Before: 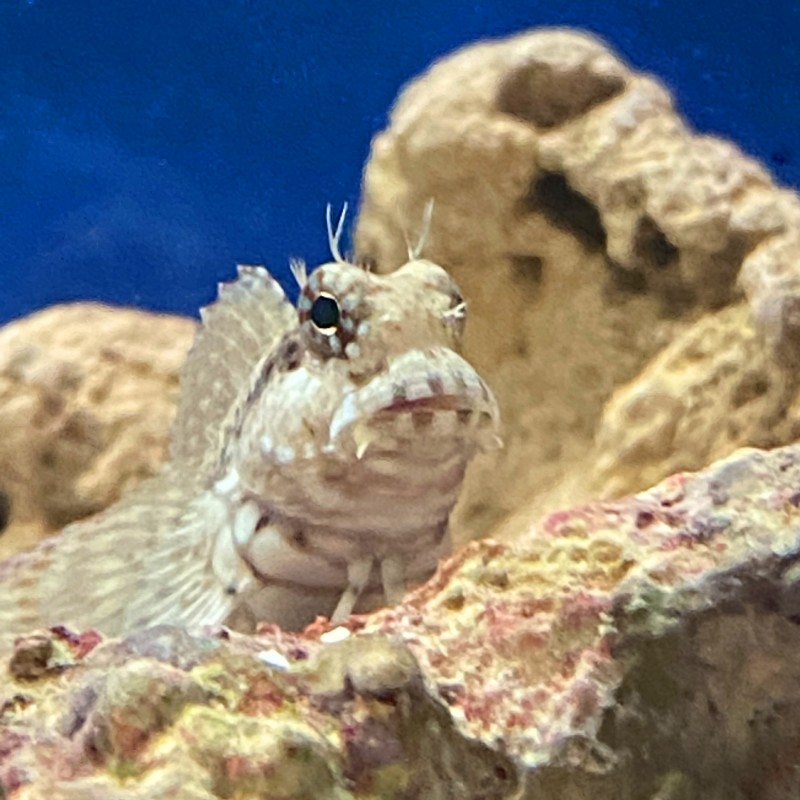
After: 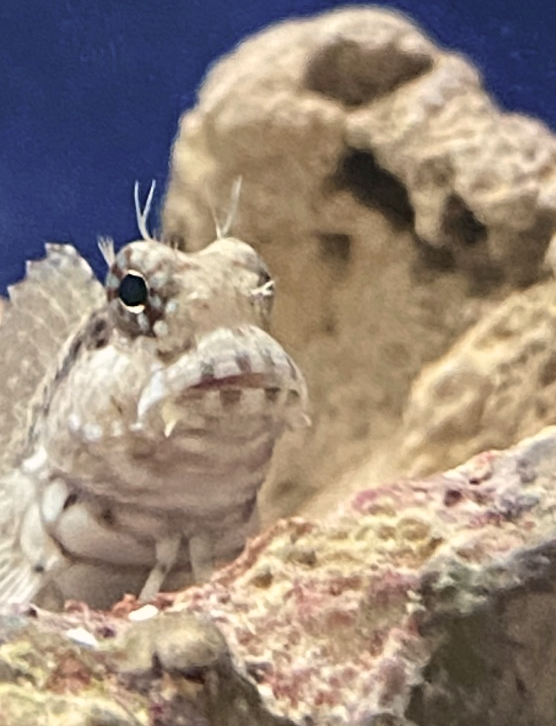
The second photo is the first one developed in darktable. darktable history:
crop and rotate: left 24.034%, top 2.838%, right 6.406%, bottom 6.299%
color correction: highlights a* 5.59, highlights b* 5.24, saturation 0.68
